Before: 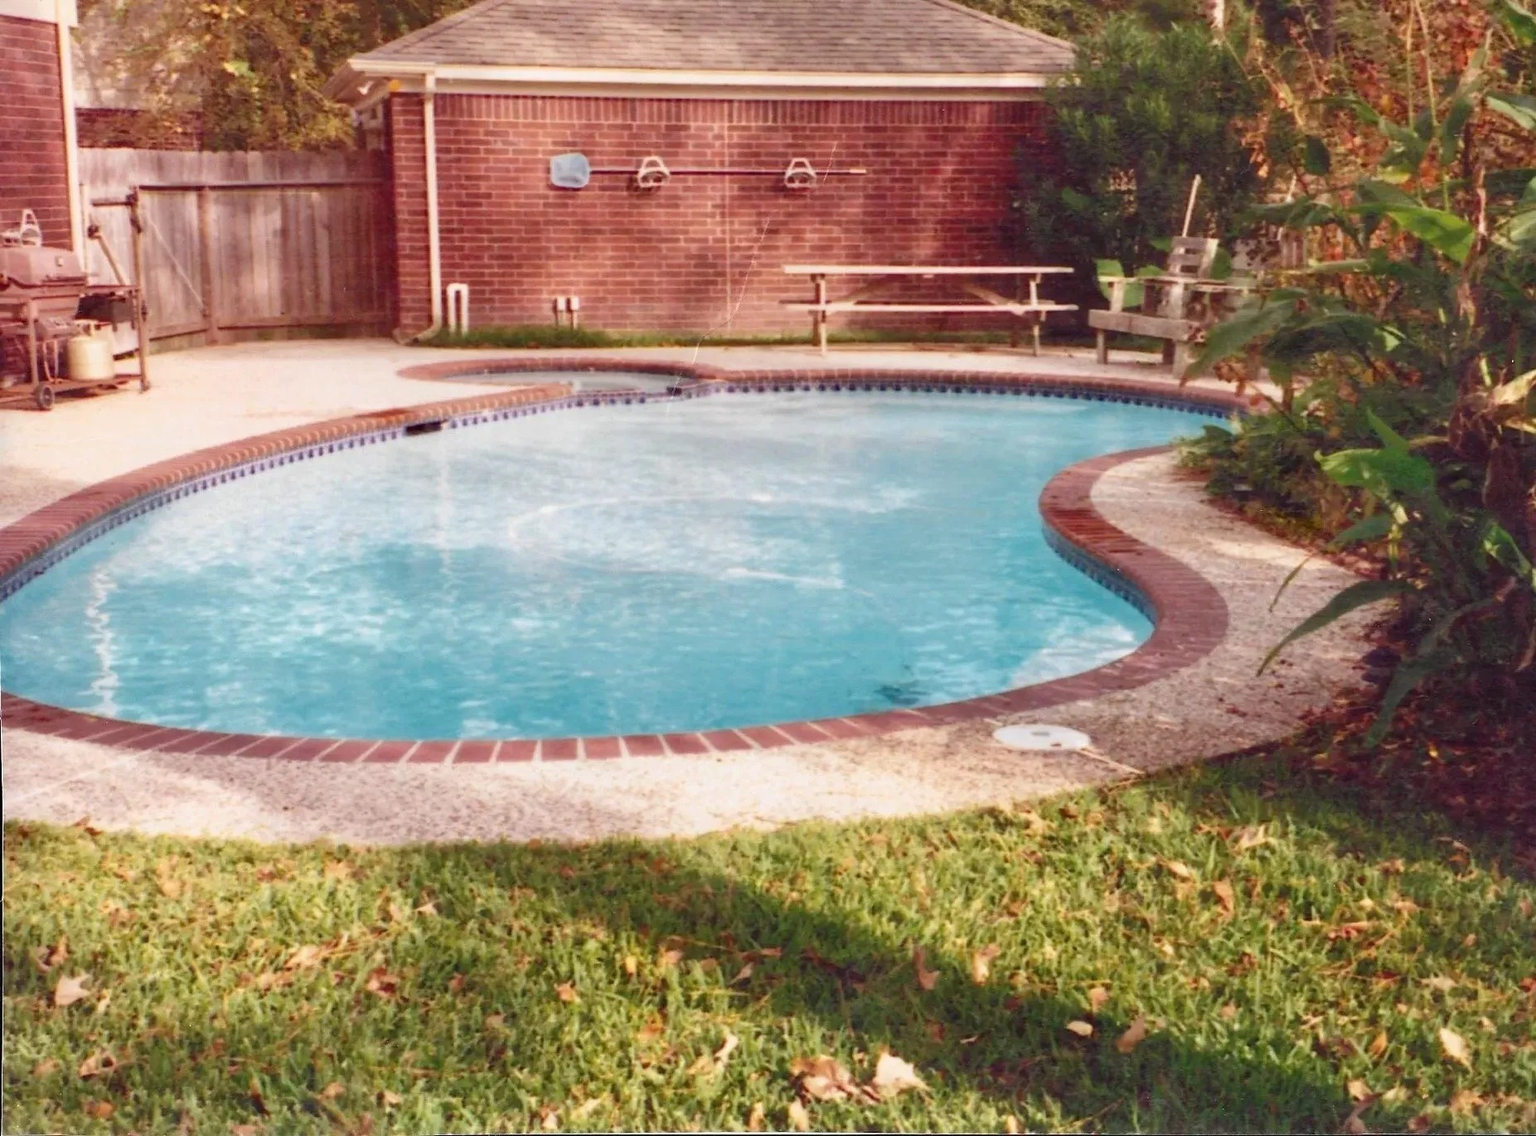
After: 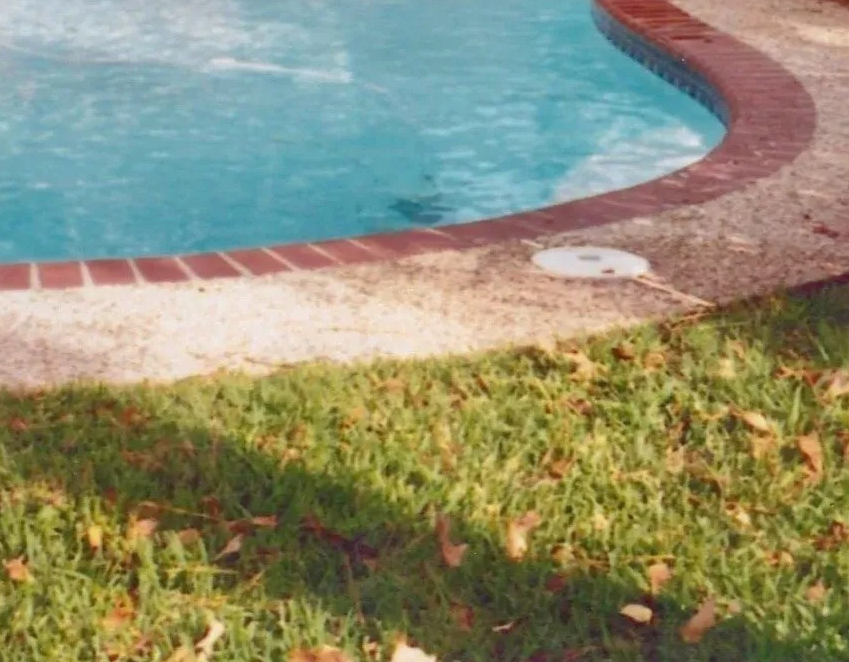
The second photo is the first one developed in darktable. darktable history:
shadows and highlights: on, module defaults
crop: left 35.976%, top 45.819%, right 18.162%, bottom 5.807%
